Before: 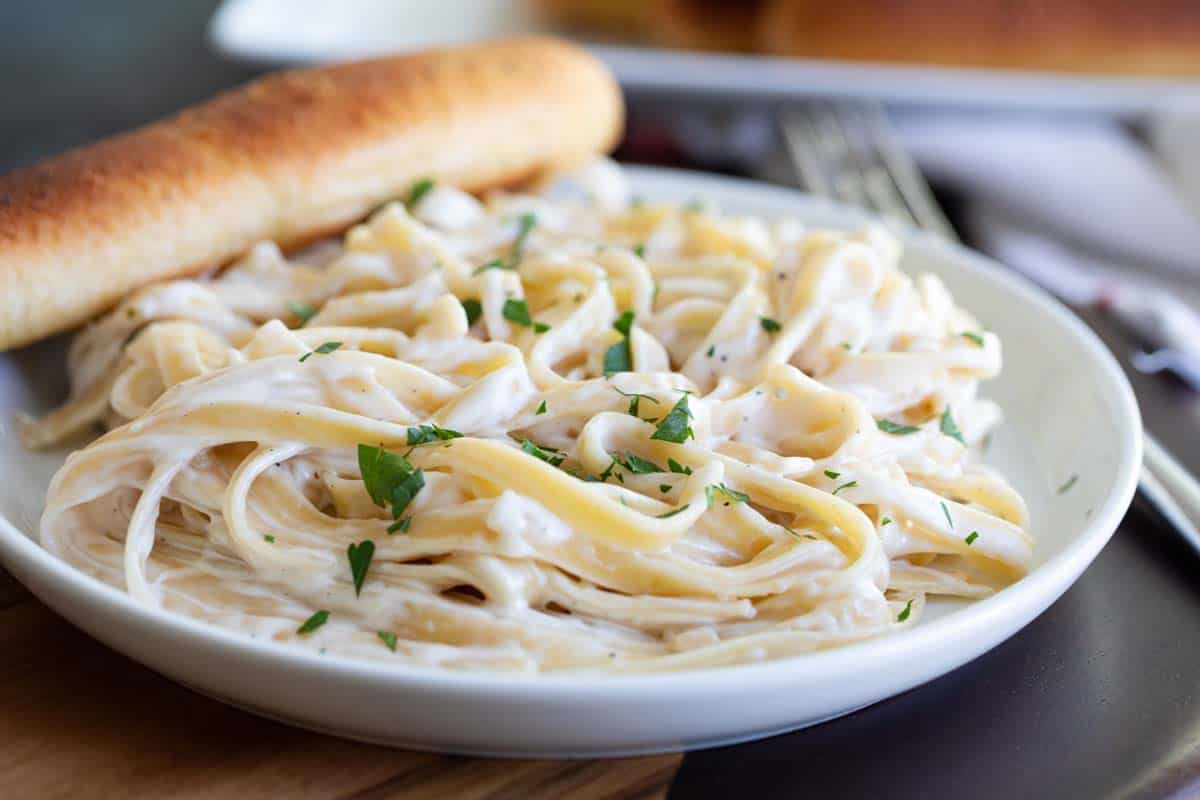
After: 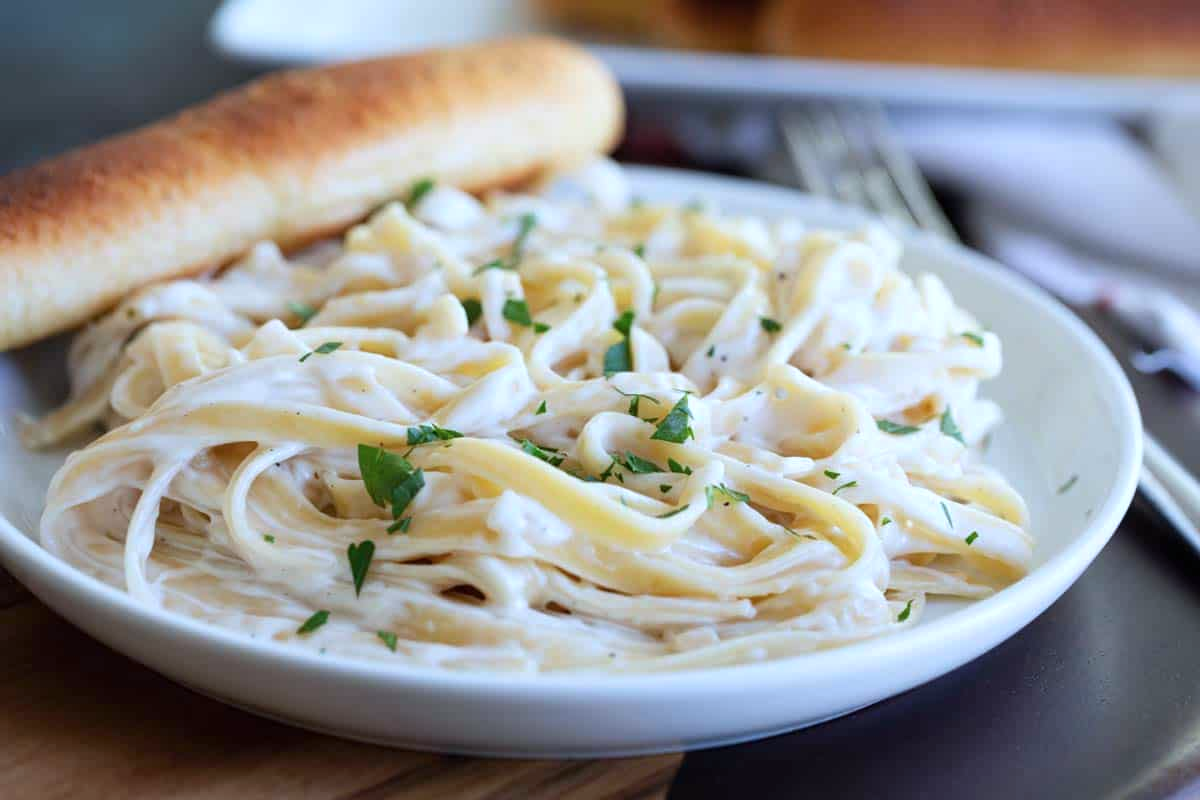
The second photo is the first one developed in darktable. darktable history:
color calibration: illuminant custom, x 0.368, y 0.373, temperature 4341.99 K
